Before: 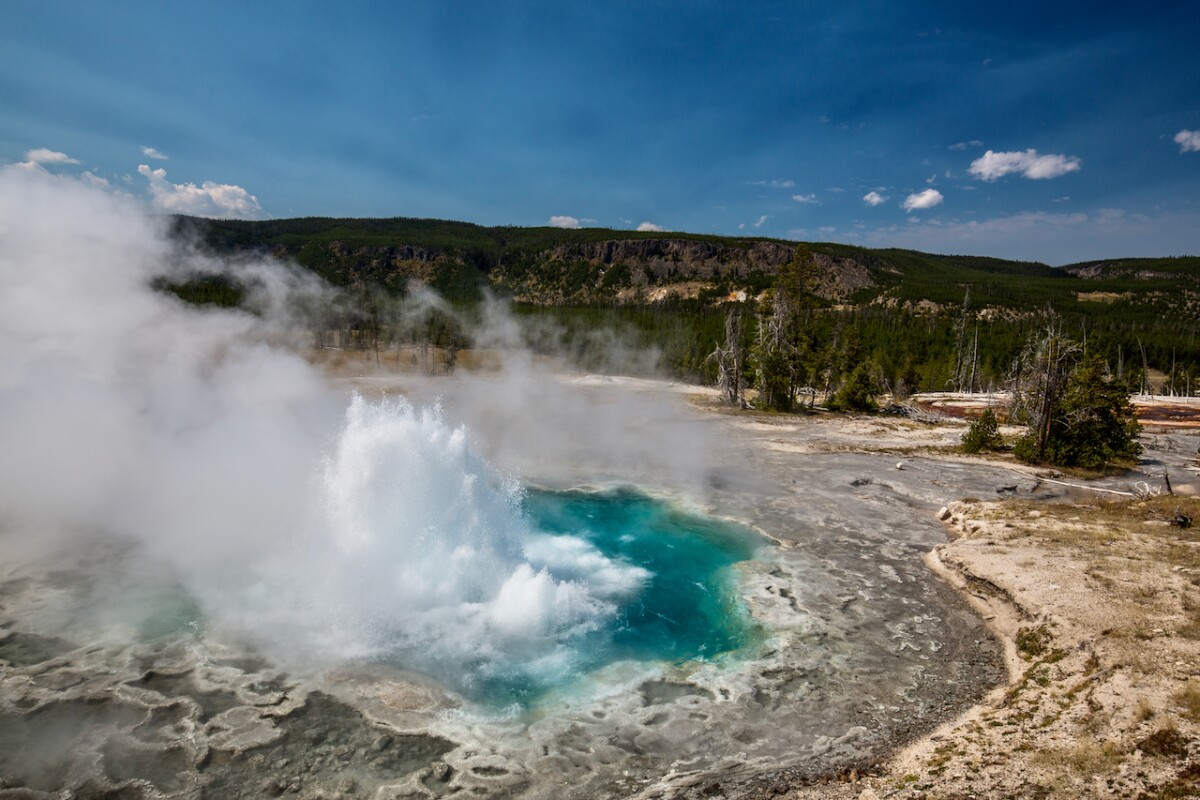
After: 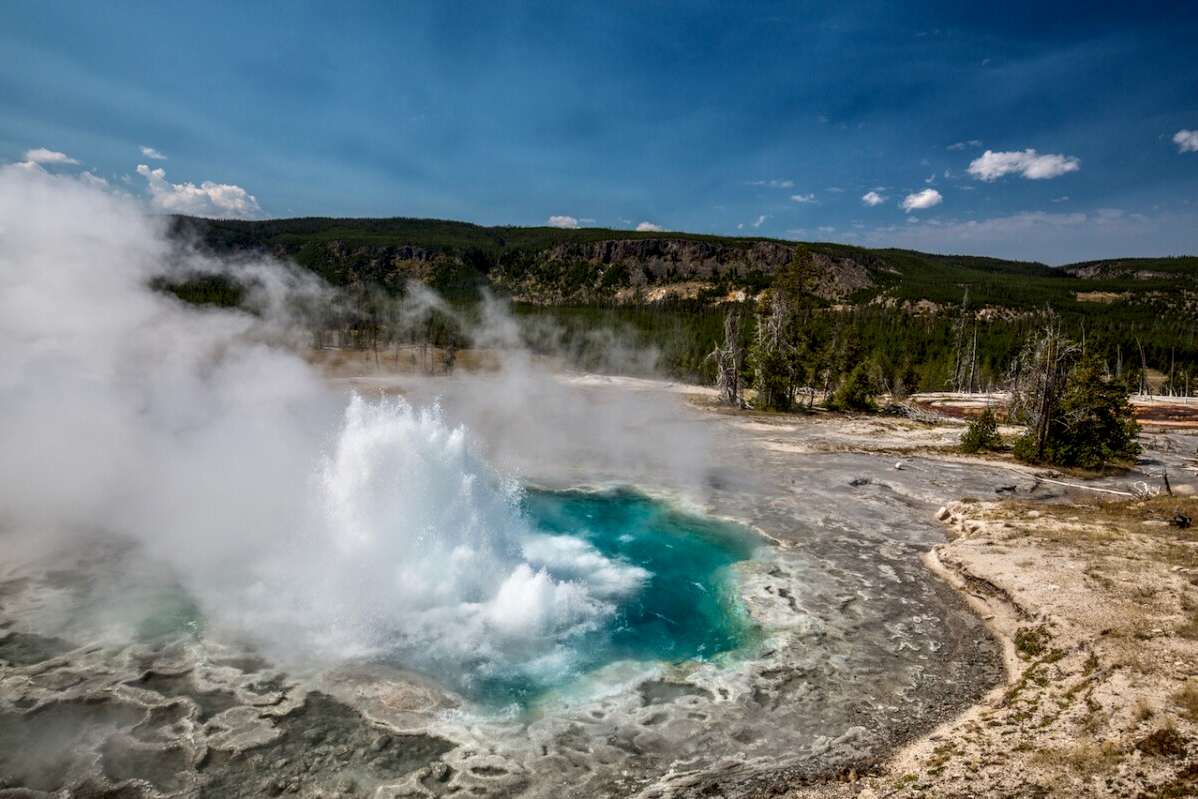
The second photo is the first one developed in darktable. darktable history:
local contrast: on, module defaults
crop and rotate: left 0.126%
